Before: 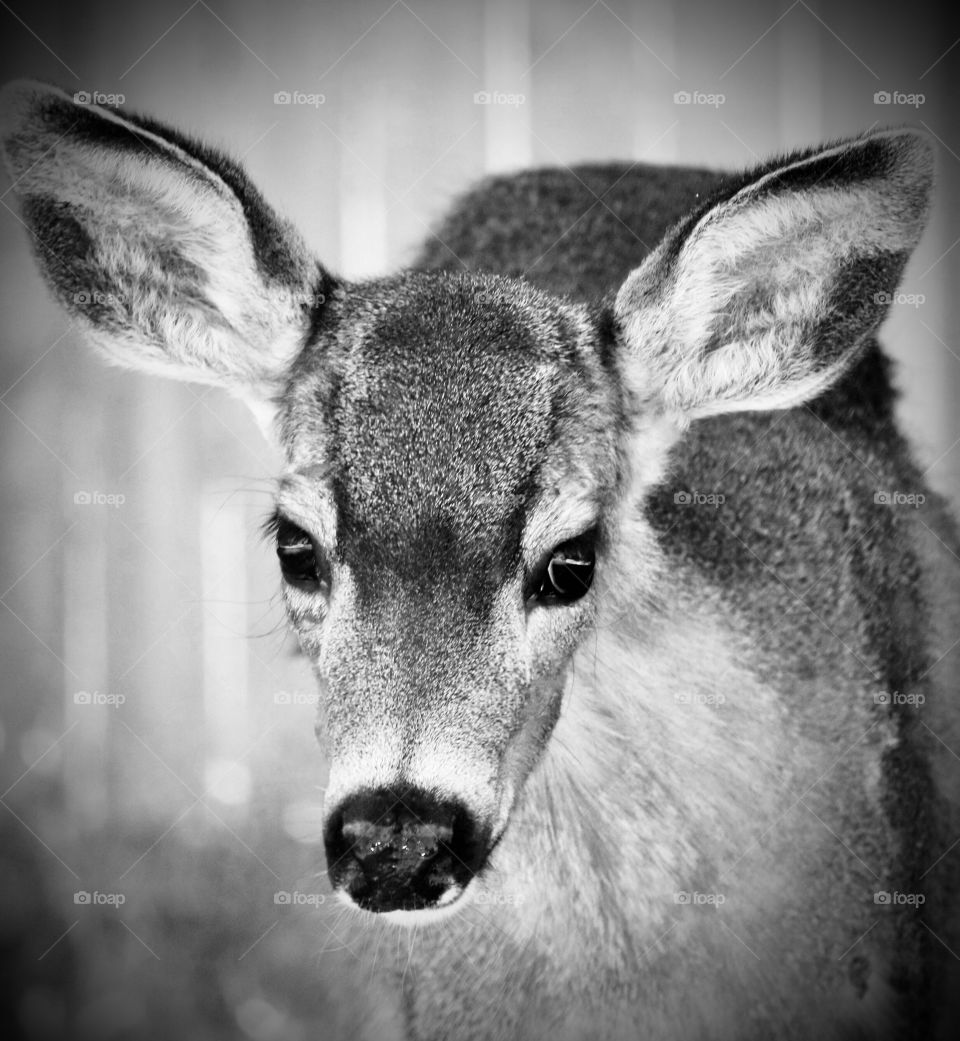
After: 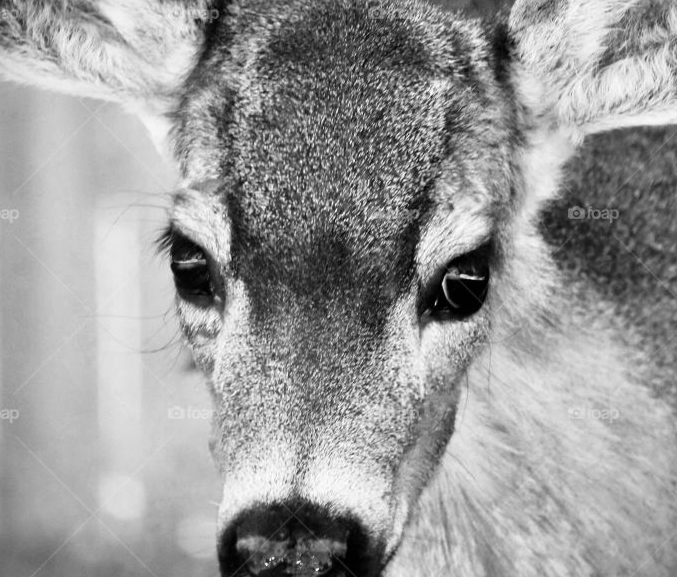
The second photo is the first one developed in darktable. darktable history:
crop: left 11.075%, top 27.462%, right 18.321%, bottom 17.065%
exposure: exposure -0.01 EV, compensate exposure bias true, compensate highlight preservation false
shadows and highlights: soften with gaussian
tone equalizer: -8 EV 0.063 EV
